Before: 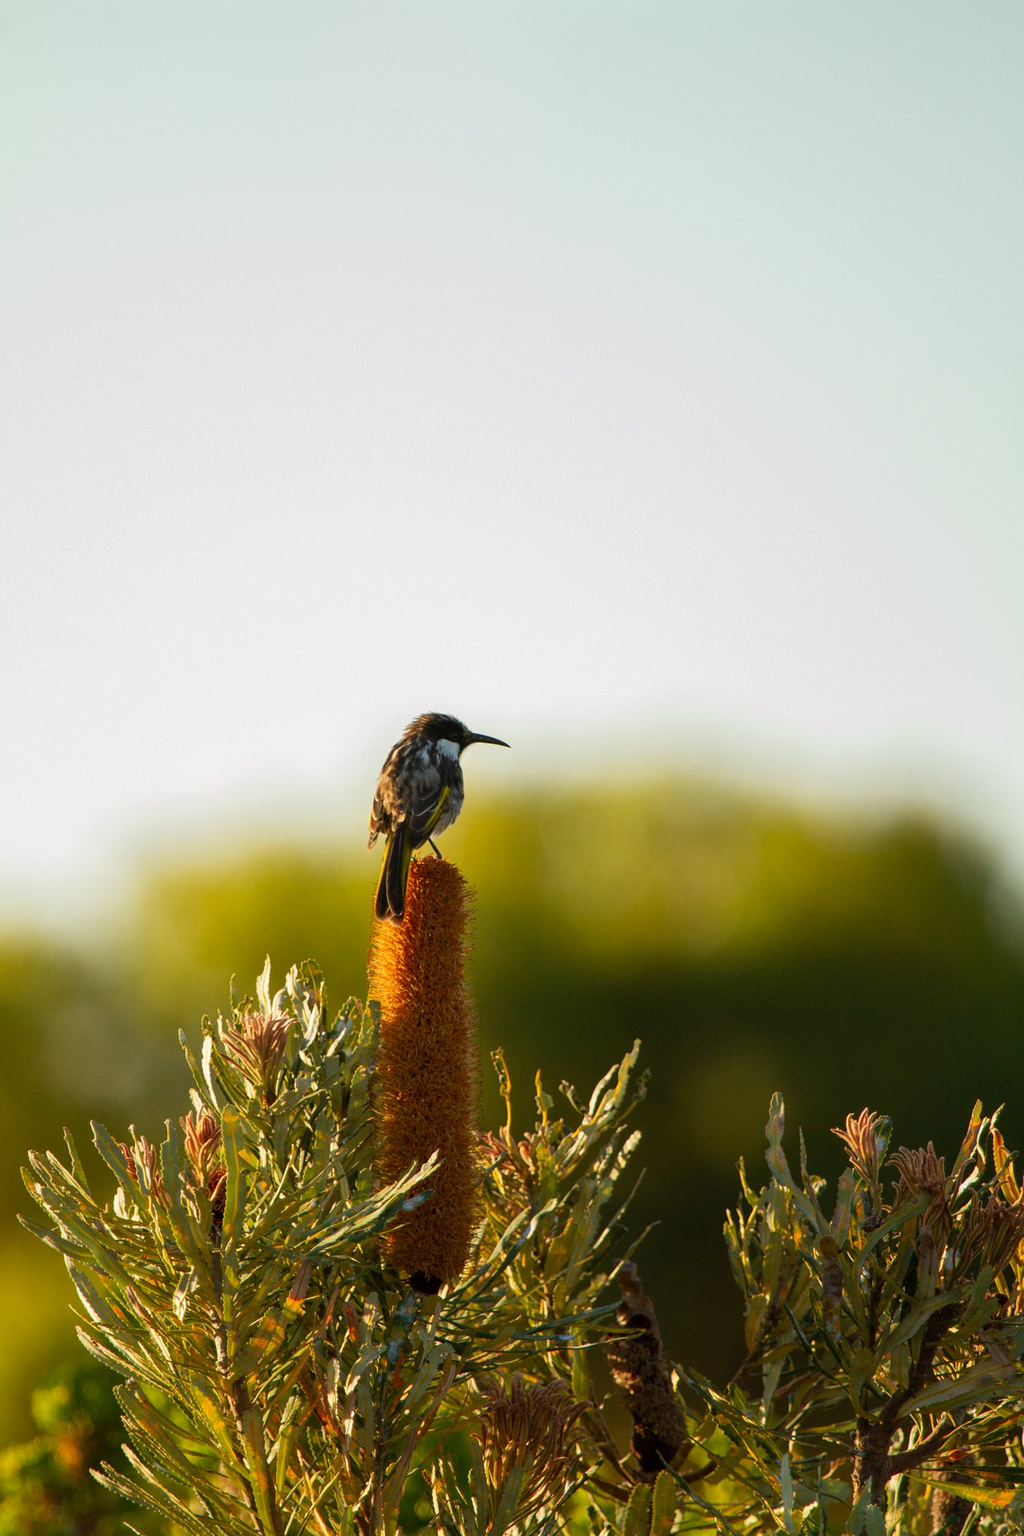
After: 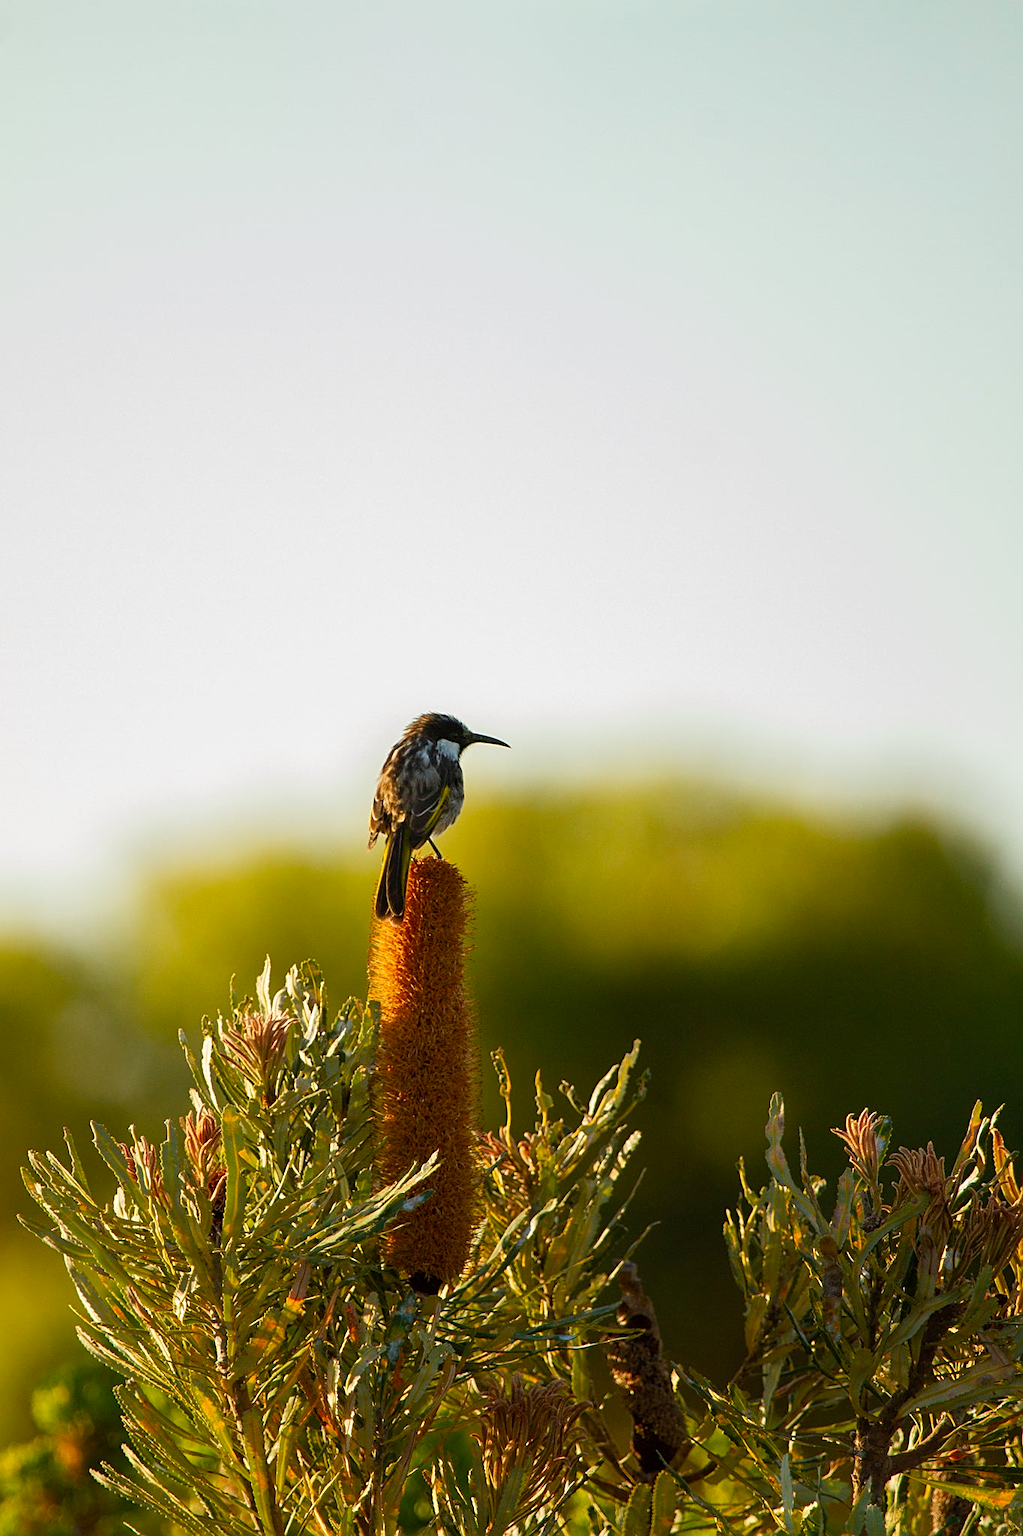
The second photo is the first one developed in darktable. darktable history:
color balance rgb: linear chroma grading › shadows 19.44%, linear chroma grading › highlights 3.42%, linear chroma grading › mid-tones 10.16%
sharpen: on, module defaults
